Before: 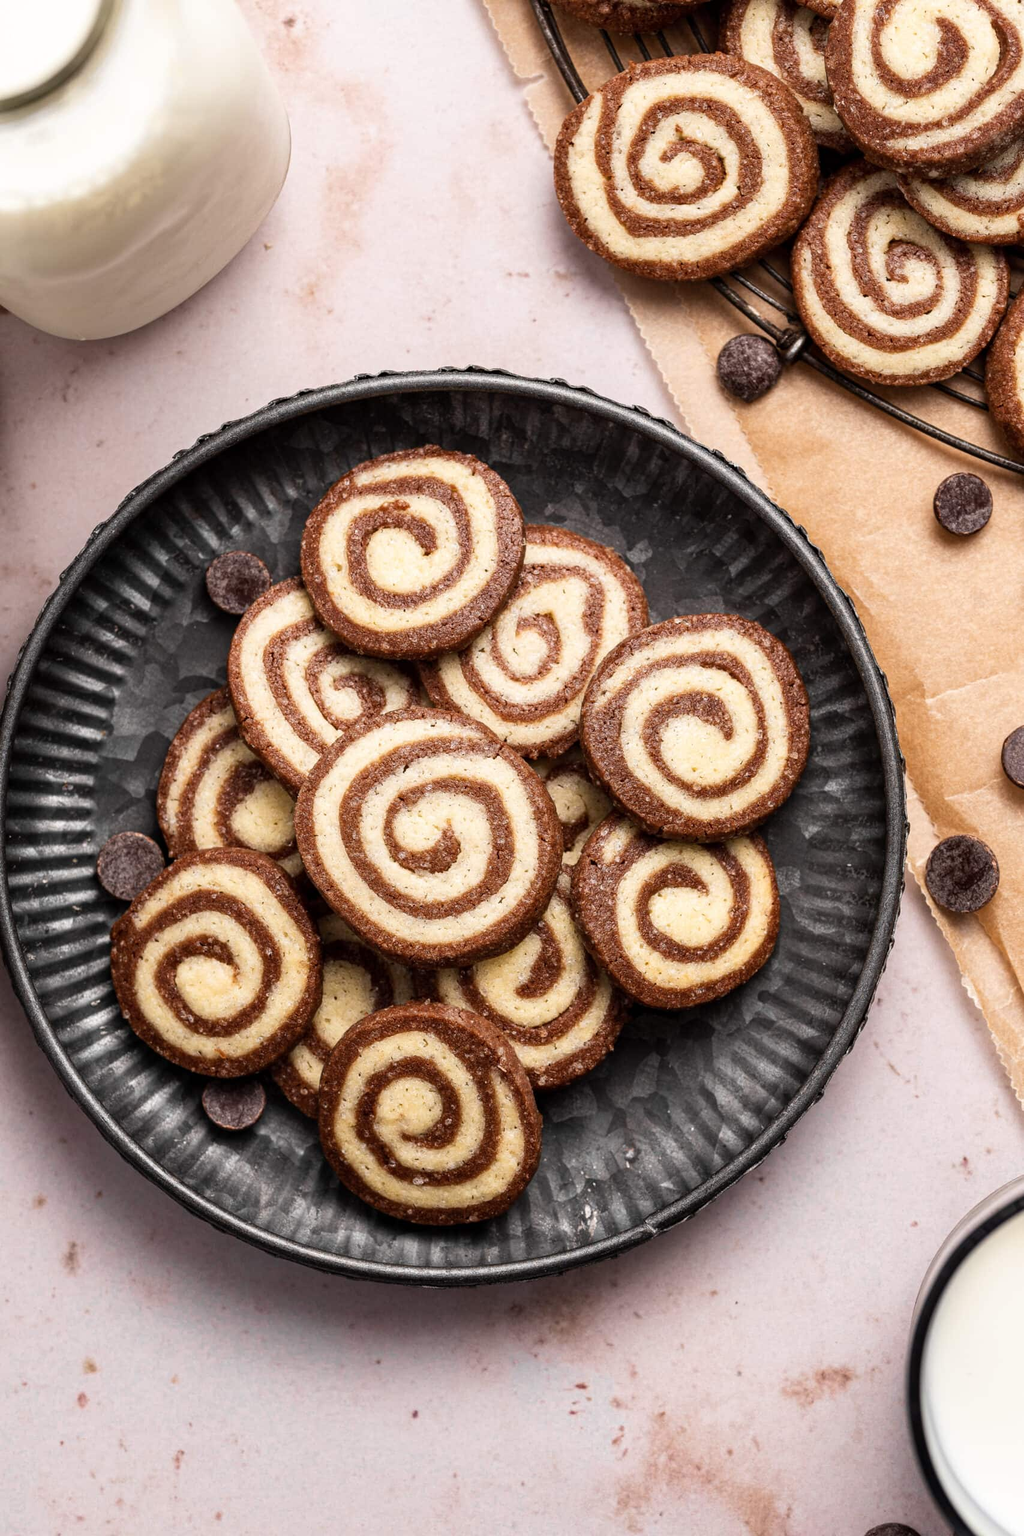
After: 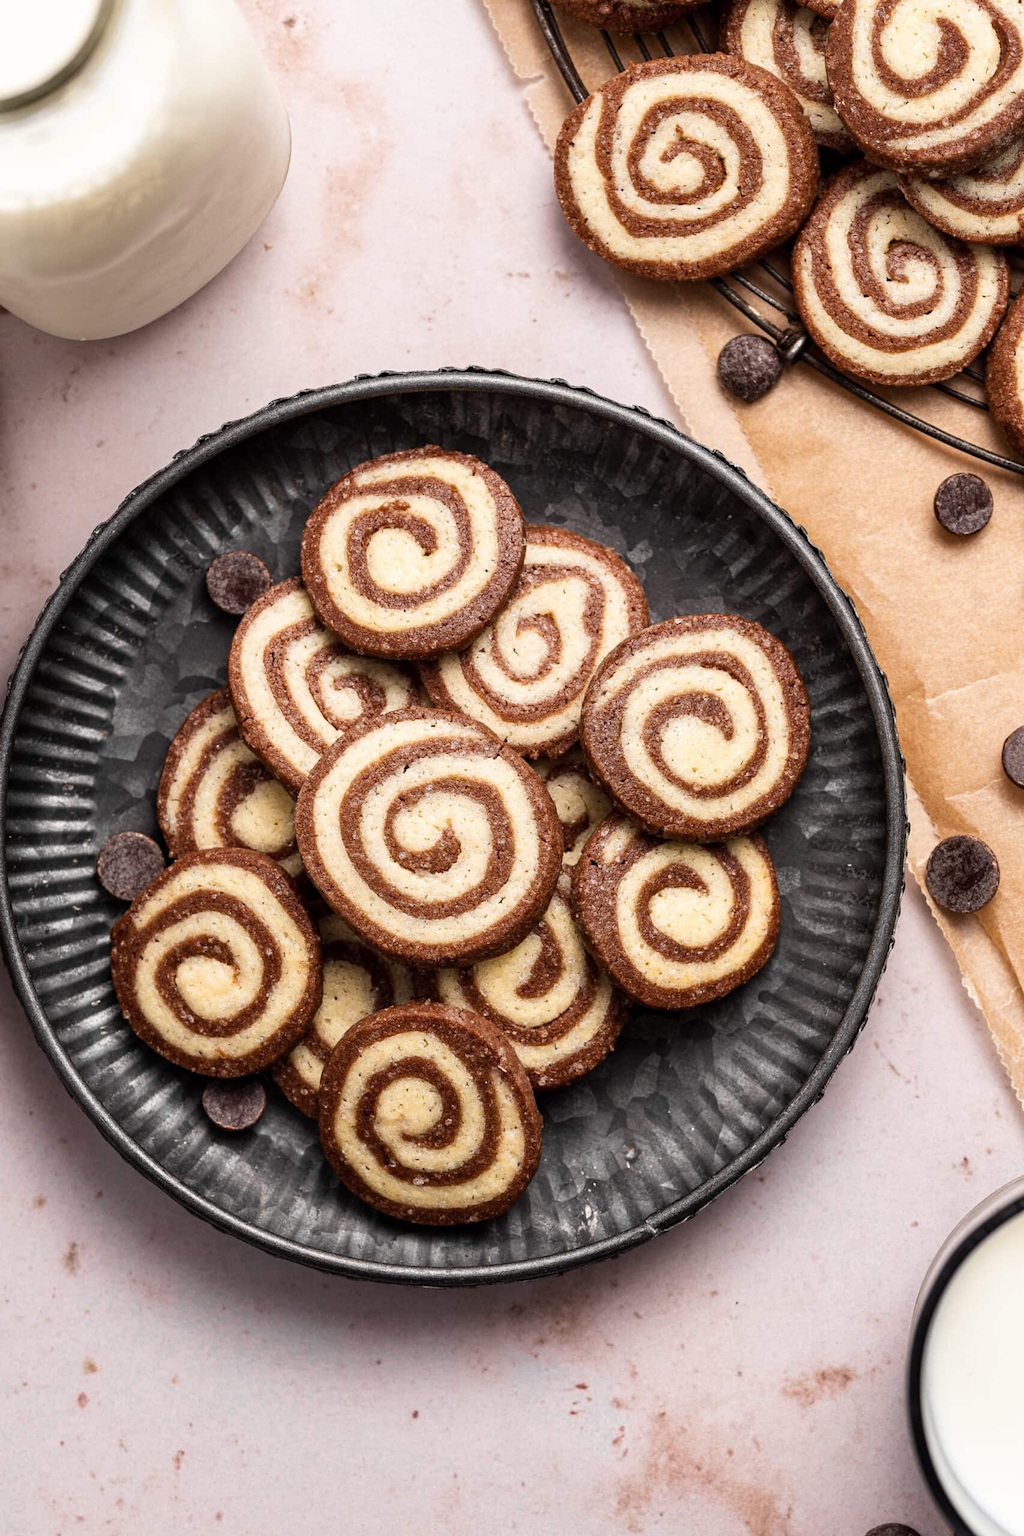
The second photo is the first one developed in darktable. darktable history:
sharpen: radius 5.329, amount 0.317, threshold 26.228
